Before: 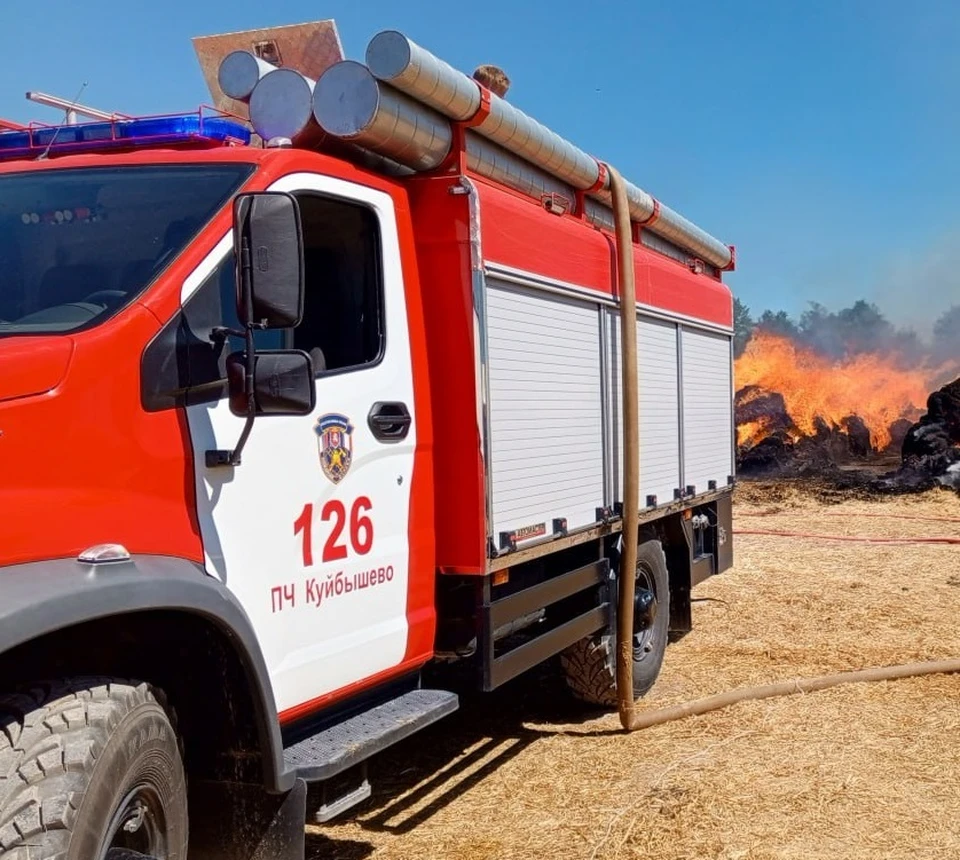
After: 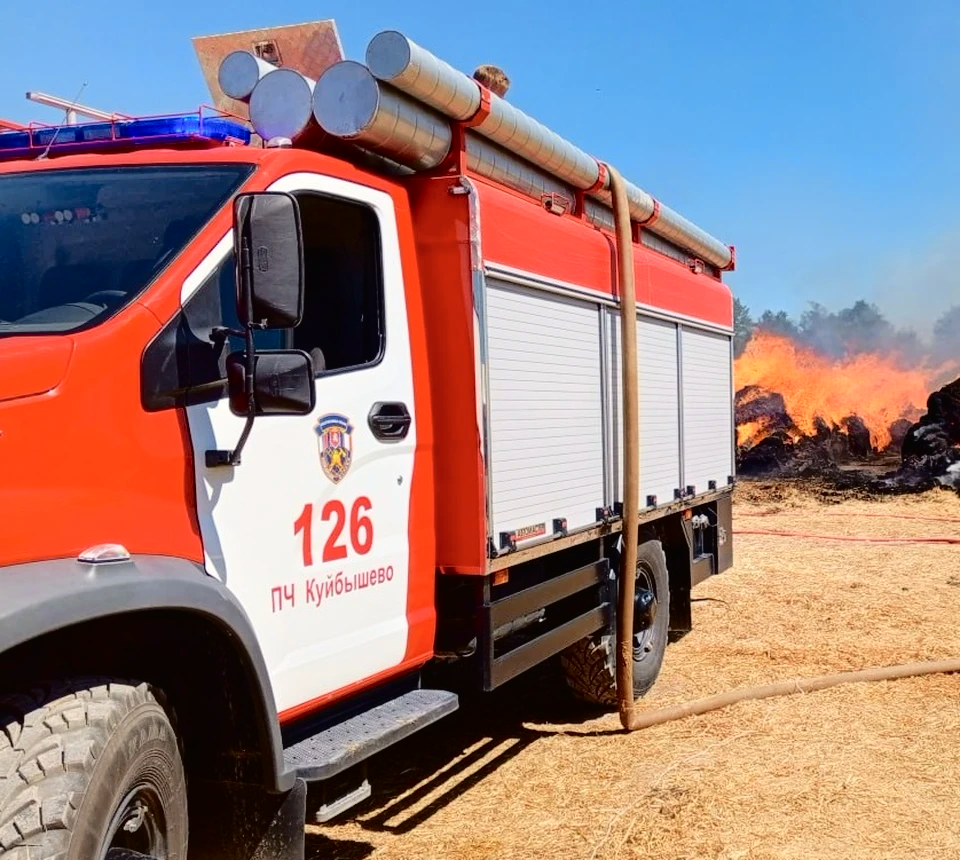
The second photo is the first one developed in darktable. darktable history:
tone curve: curves: ch0 [(0, 0.01) (0.058, 0.039) (0.159, 0.117) (0.282, 0.327) (0.45, 0.534) (0.676, 0.751) (0.89, 0.919) (1, 1)]; ch1 [(0, 0) (0.094, 0.081) (0.285, 0.299) (0.385, 0.403) (0.447, 0.455) (0.495, 0.496) (0.544, 0.552) (0.589, 0.612) (0.722, 0.728) (1, 1)]; ch2 [(0, 0) (0.257, 0.217) (0.43, 0.421) (0.498, 0.507) (0.531, 0.544) (0.56, 0.579) (0.625, 0.642) (1, 1)], color space Lab, independent channels, preserve colors none
